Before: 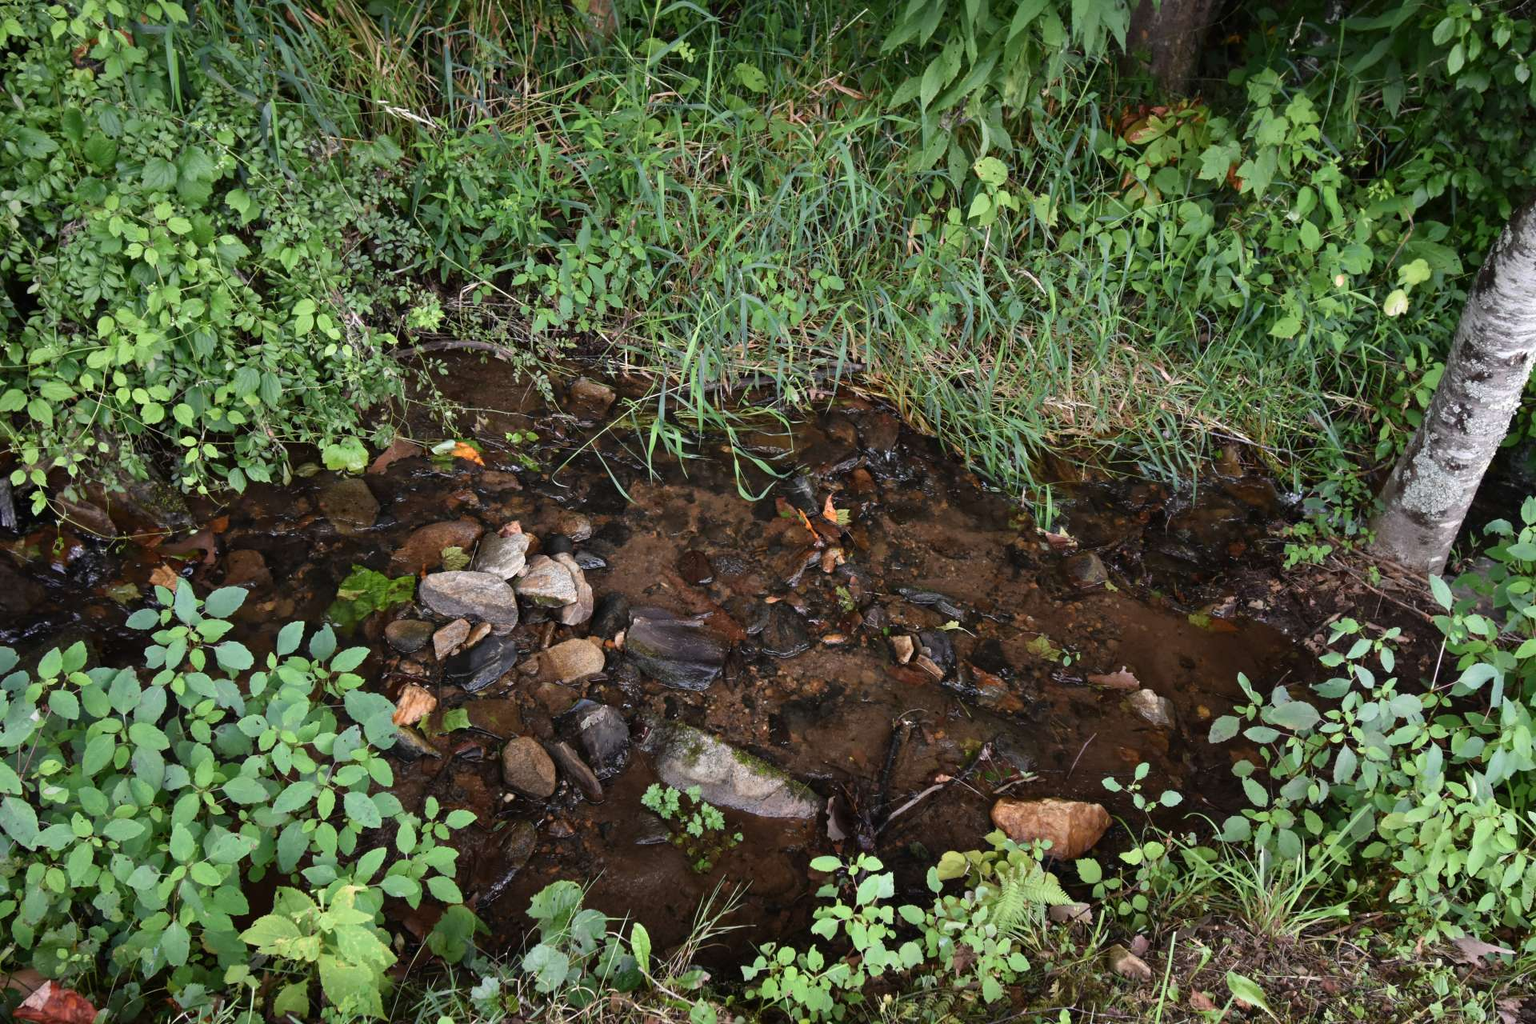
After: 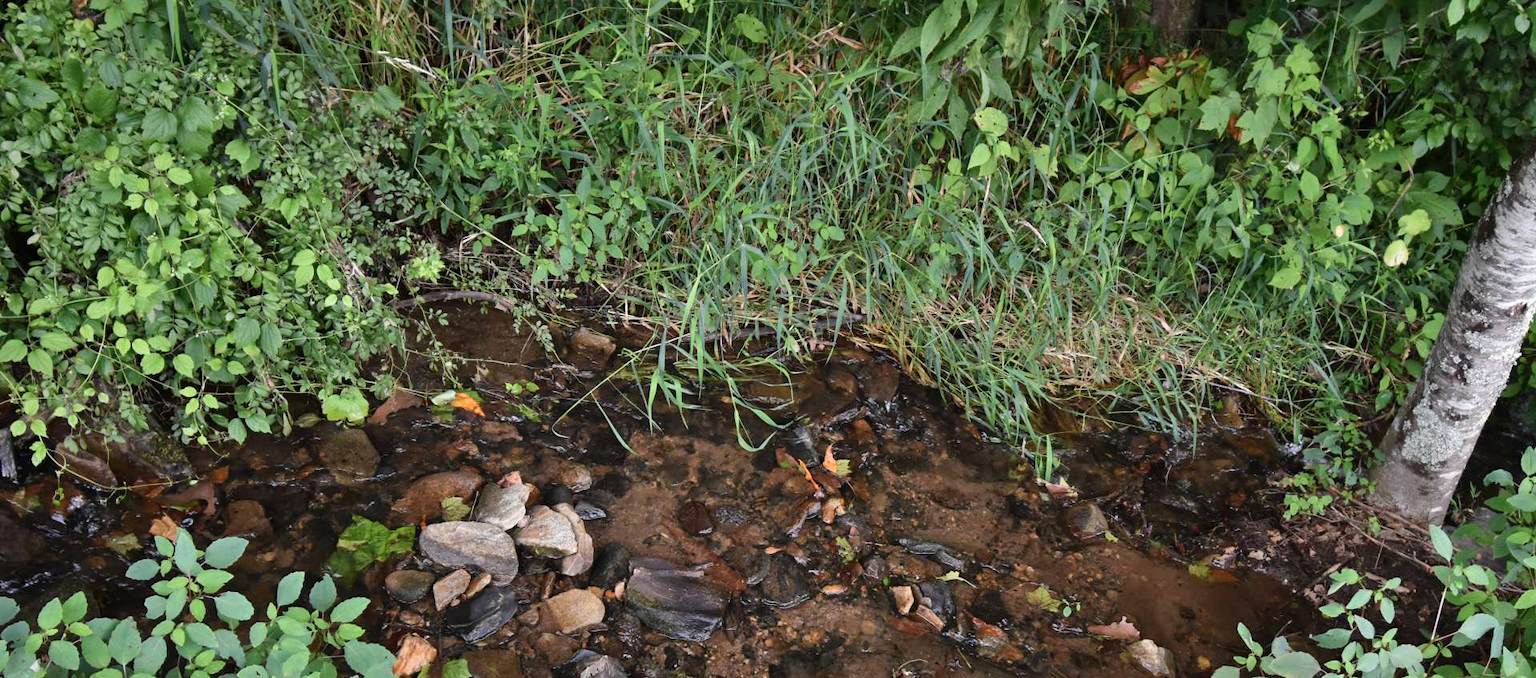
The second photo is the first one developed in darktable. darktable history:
crop and rotate: top 4.915%, bottom 28.776%
shadows and highlights: low approximation 0.01, soften with gaussian
